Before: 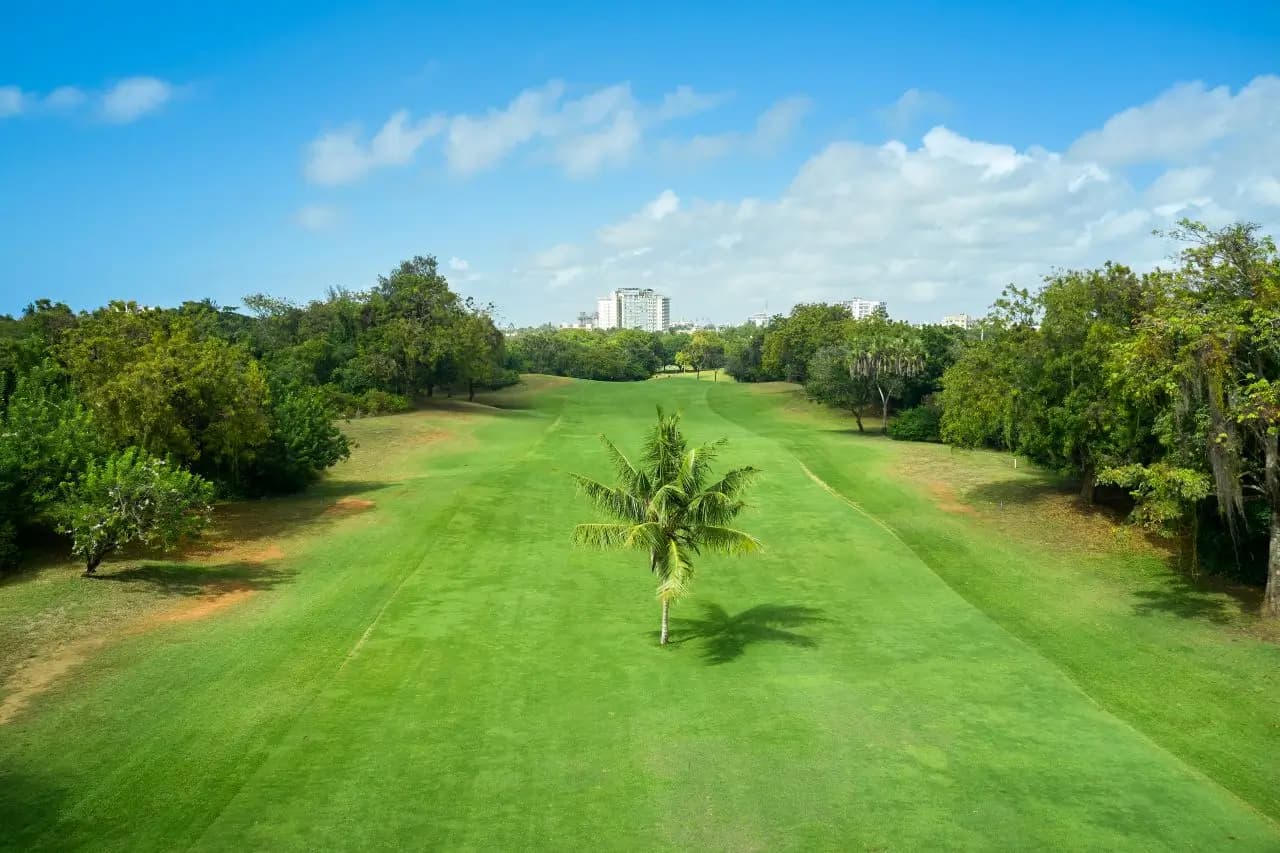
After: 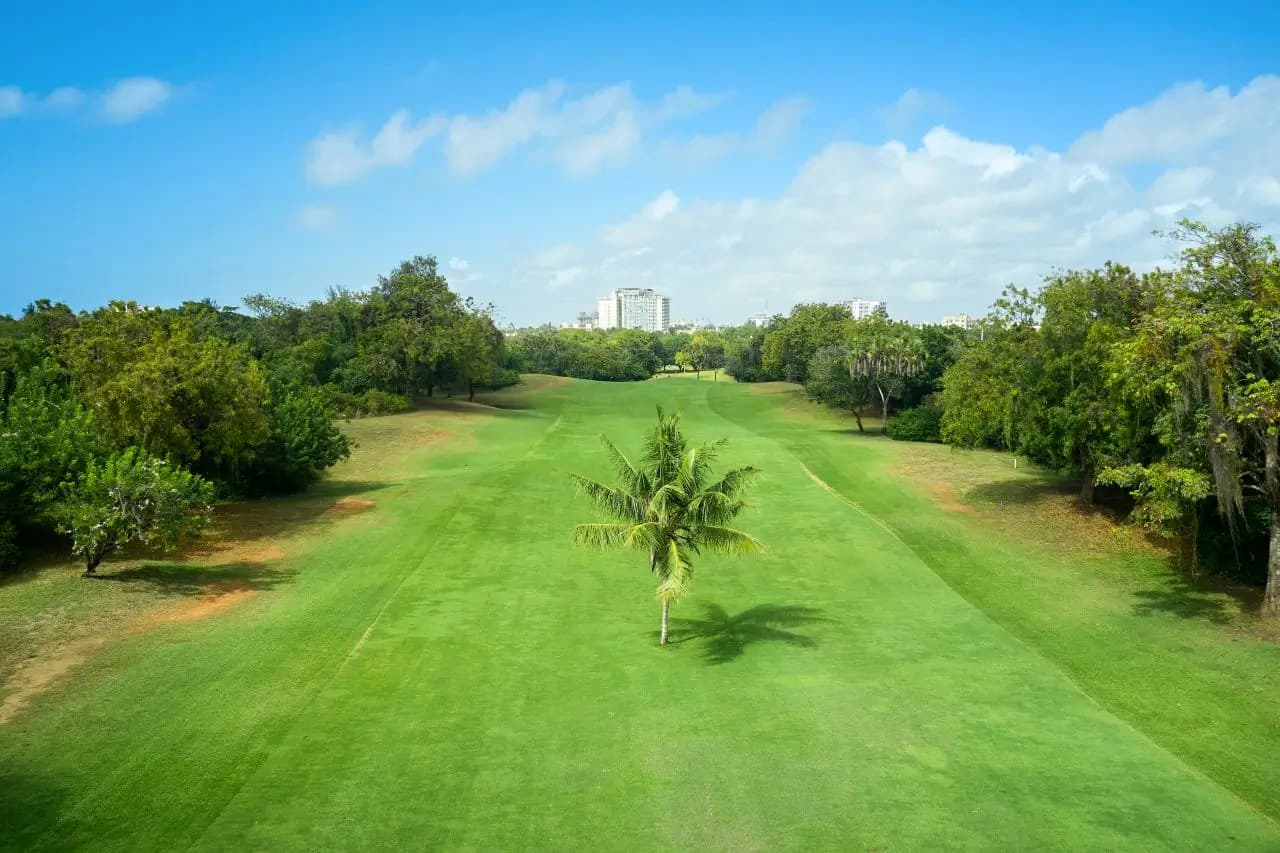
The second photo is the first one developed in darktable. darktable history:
shadows and highlights: shadows -24.22, highlights 48.84, soften with gaussian
